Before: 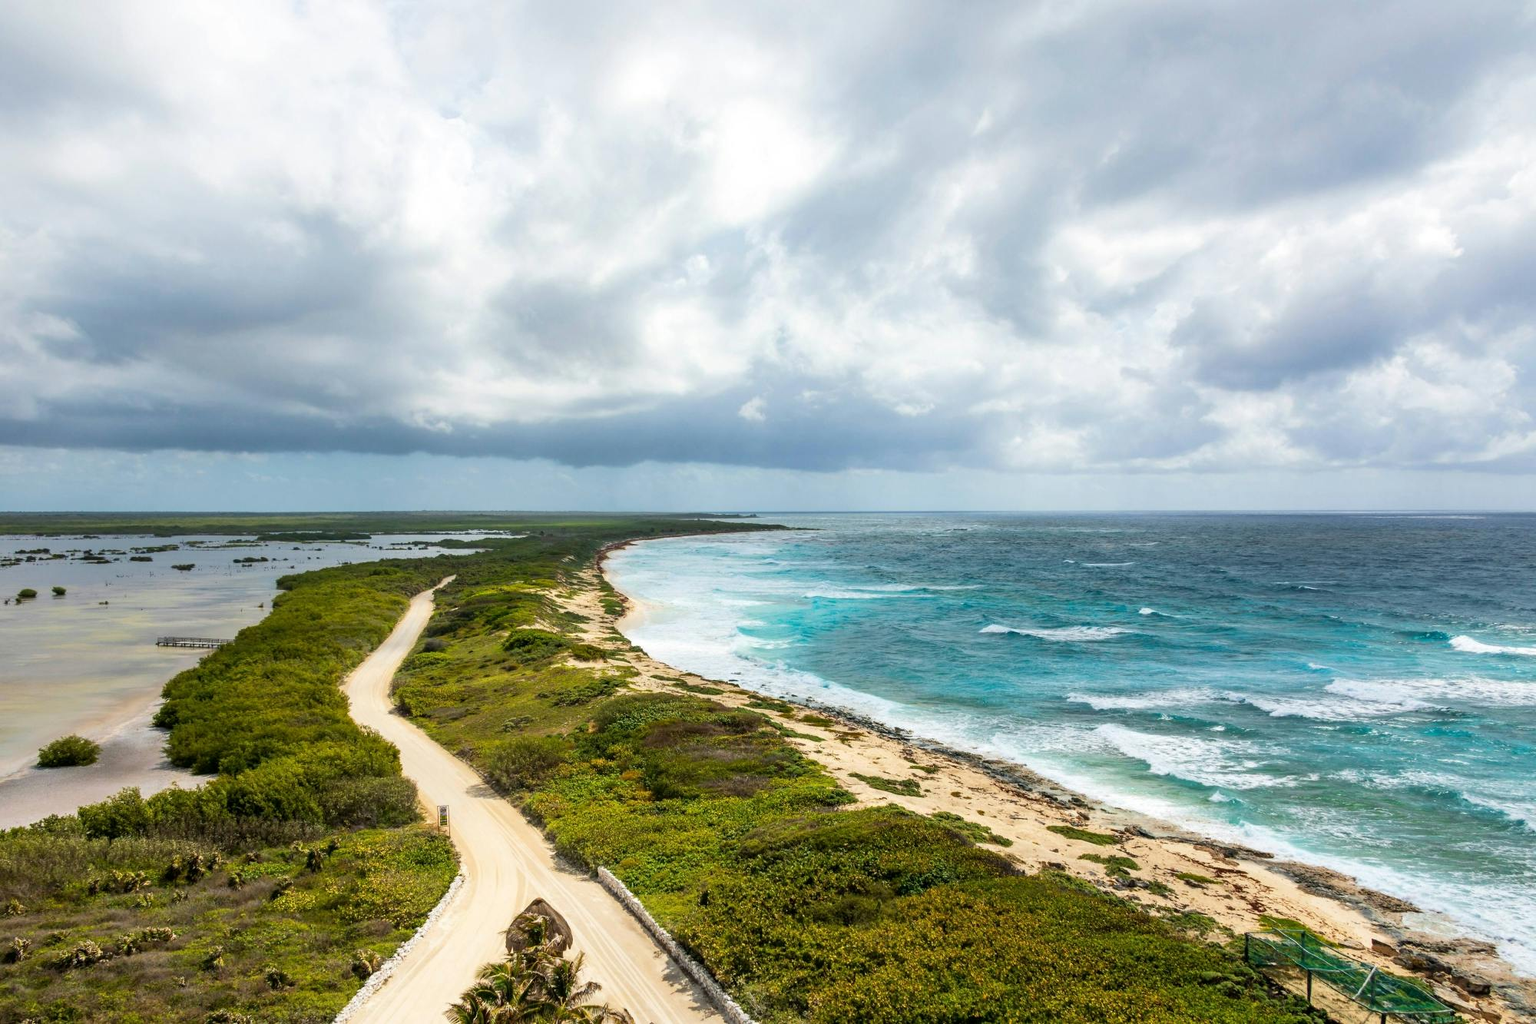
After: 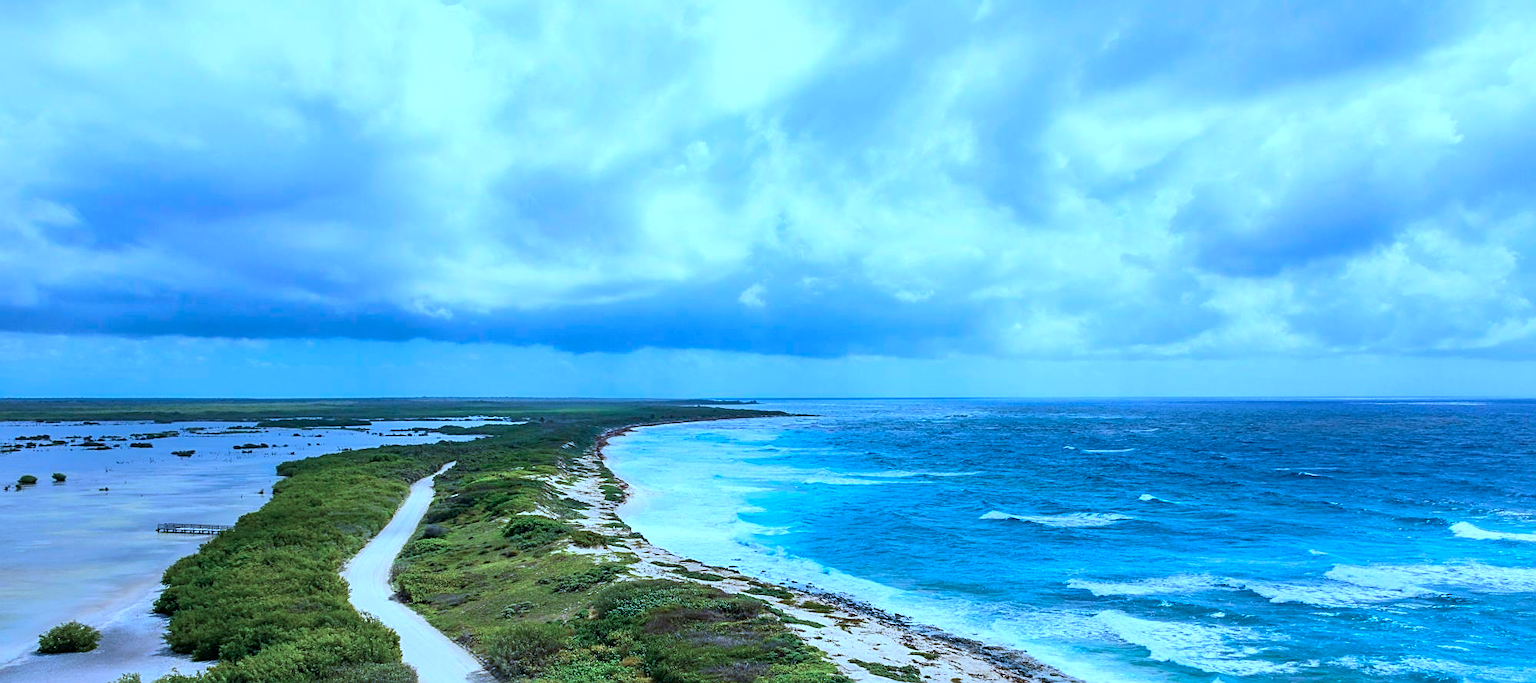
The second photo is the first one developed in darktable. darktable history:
sharpen: on, module defaults
crop: top 11.153%, bottom 22.02%
color calibration: illuminant as shot in camera, x 0.443, y 0.413, temperature 2948.03 K
